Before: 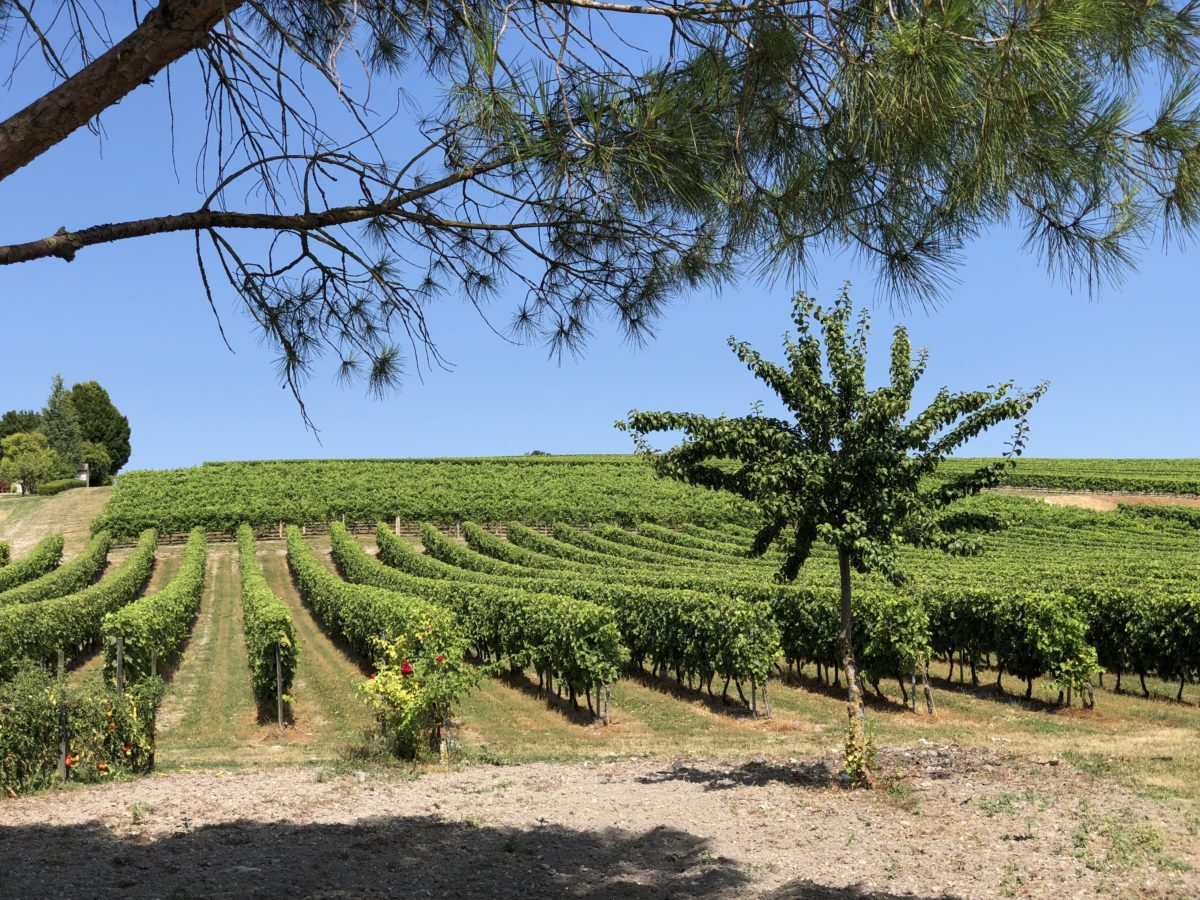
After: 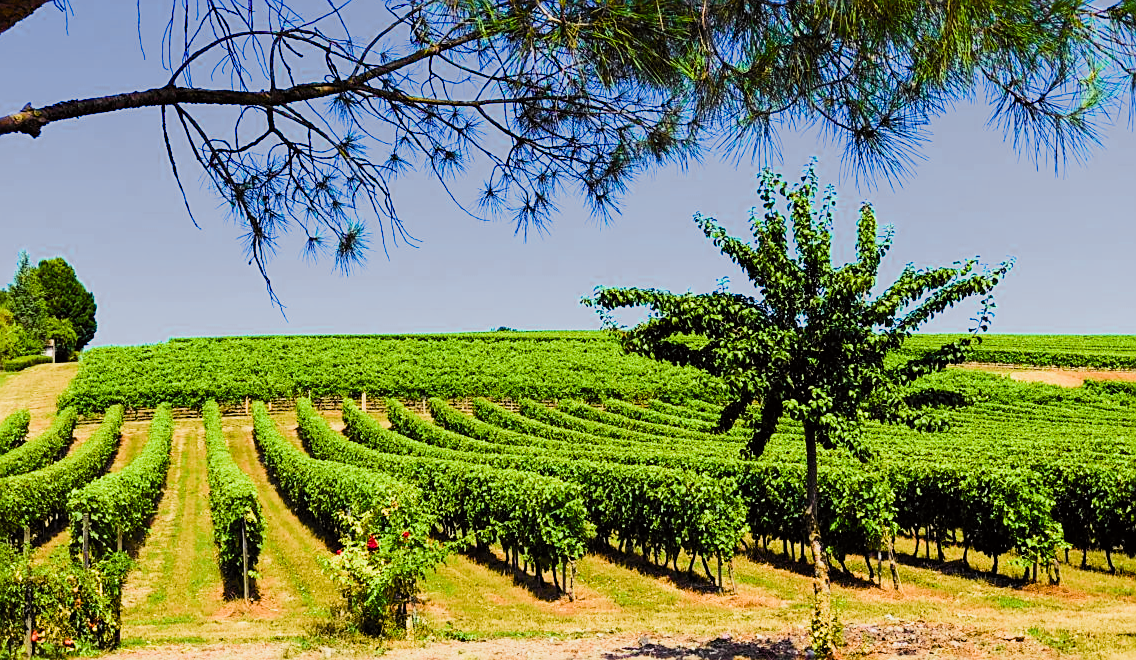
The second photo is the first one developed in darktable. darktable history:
crop and rotate: left 2.858%, top 13.862%, right 2.415%, bottom 12.717%
sharpen: on, module defaults
filmic rgb: black relative exposure -7.97 EV, white relative exposure 3.84 EV, hardness 4.31, add noise in highlights 0.001, preserve chrominance max RGB, color science v3 (2019), use custom middle-gray values true, contrast in highlights soft
color balance rgb: shadows lift › luminance -21.582%, shadows lift › chroma 8.695%, shadows lift › hue 283.56°, power › hue 329.5°, linear chroma grading › shadows 10.592%, linear chroma grading › highlights 9.711%, linear chroma grading › global chroma 15.547%, linear chroma grading › mid-tones 14.806%, perceptual saturation grading › global saturation 30.157%, global vibrance 40.745%
tone curve: curves: ch0 [(0, 0) (0.055, 0.057) (0.258, 0.307) (0.434, 0.543) (0.517, 0.657) (0.745, 0.874) (1, 1)]; ch1 [(0, 0) (0.346, 0.307) (0.418, 0.383) (0.46, 0.439) (0.482, 0.493) (0.502, 0.503) (0.517, 0.514) (0.55, 0.561) (0.588, 0.603) (0.646, 0.688) (1, 1)]; ch2 [(0, 0) (0.346, 0.34) (0.431, 0.45) (0.485, 0.499) (0.5, 0.503) (0.527, 0.525) (0.545, 0.562) (0.679, 0.706) (1, 1)], color space Lab, independent channels, preserve colors none
